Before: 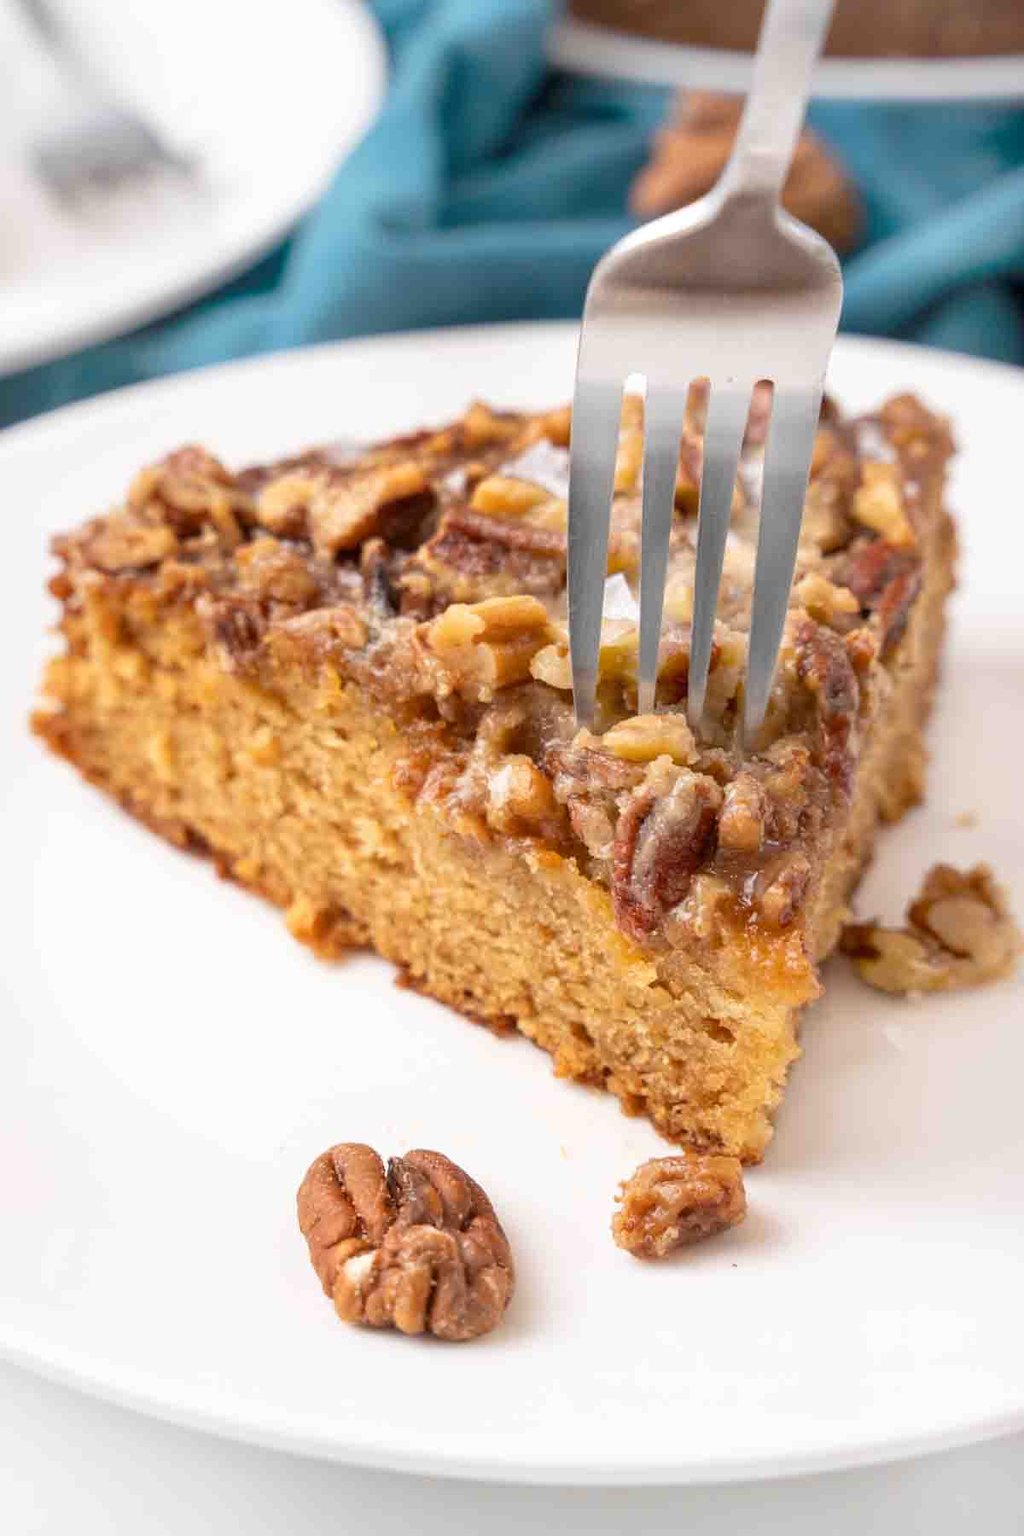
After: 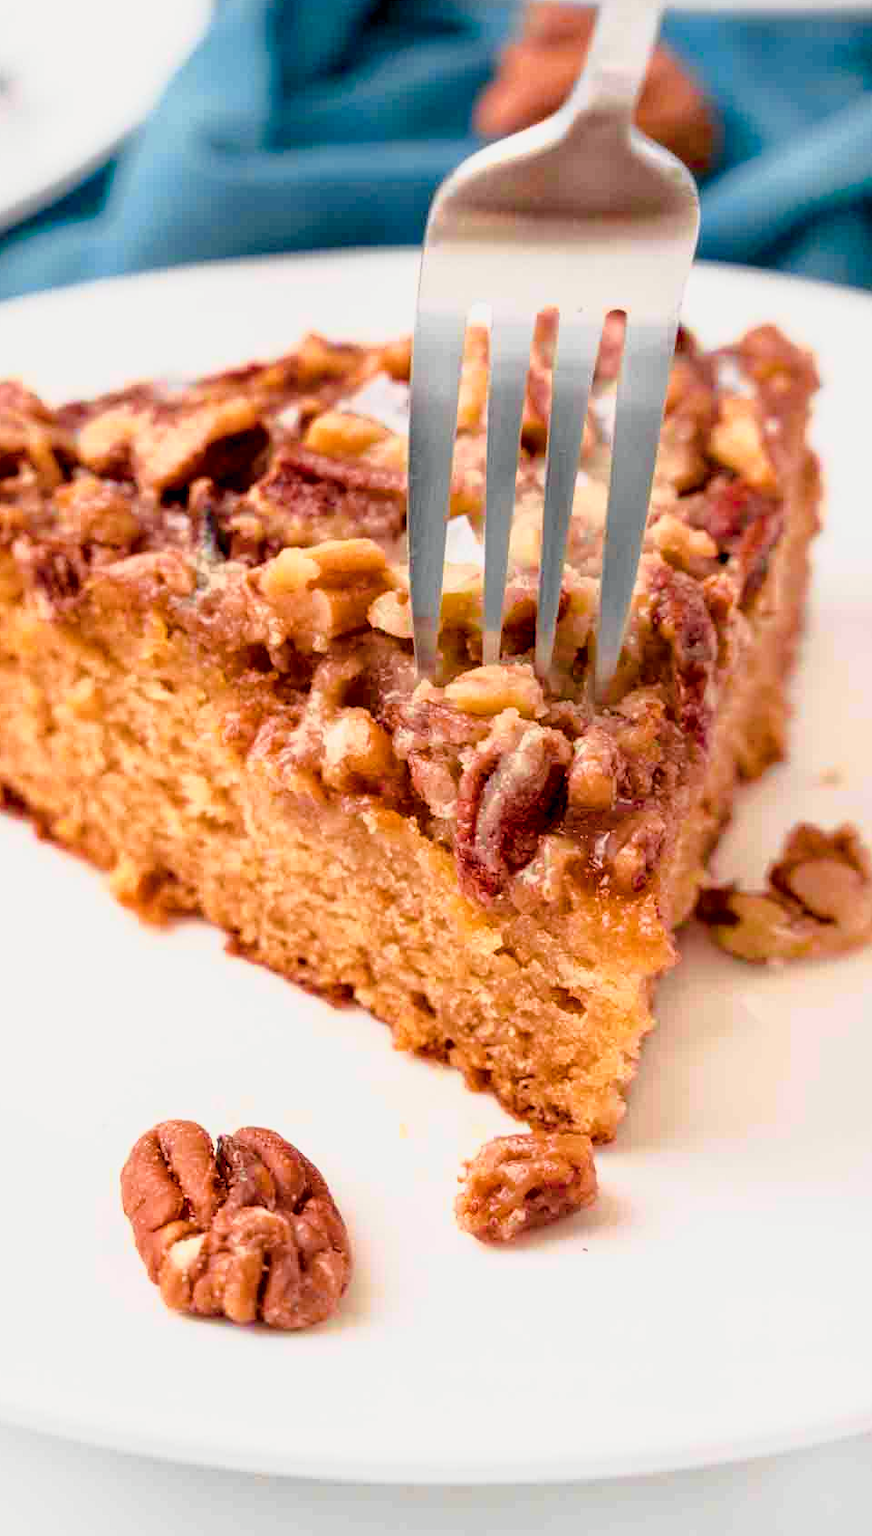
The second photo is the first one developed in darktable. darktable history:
color balance rgb: shadows lift › chroma 1%, shadows lift › hue 240.84°, highlights gain › chroma 2%, highlights gain › hue 73.2°, global offset › luminance -0.5%, perceptual saturation grading › global saturation 20%, perceptual saturation grading › highlights -25%, perceptual saturation grading › shadows 50%, global vibrance 25.26%
crop and rotate: left 17.959%, top 5.771%, right 1.742%
tone curve: curves: ch0 [(0, 0) (0.105, 0.068) (0.195, 0.162) (0.283, 0.283) (0.384, 0.404) (0.485, 0.531) (0.638, 0.681) (0.795, 0.879) (1, 0.977)]; ch1 [(0, 0) (0.161, 0.092) (0.35, 0.33) (0.379, 0.401) (0.456, 0.469) (0.504, 0.498) (0.53, 0.532) (0.58, 0.619) (0.635, 0.671) (1, 1)]; ch2 [(0, 0) (0.371, 0.362) (0.437, 0.437) (0.483, 0.484) (0.53, 0.515) (0.56, 0.58) (0.622, 0.606) (1, 1)], color space Lab, independent channels, preserve colors none
exposure: exposure -0.157 EV, compensate highlight preservation false
